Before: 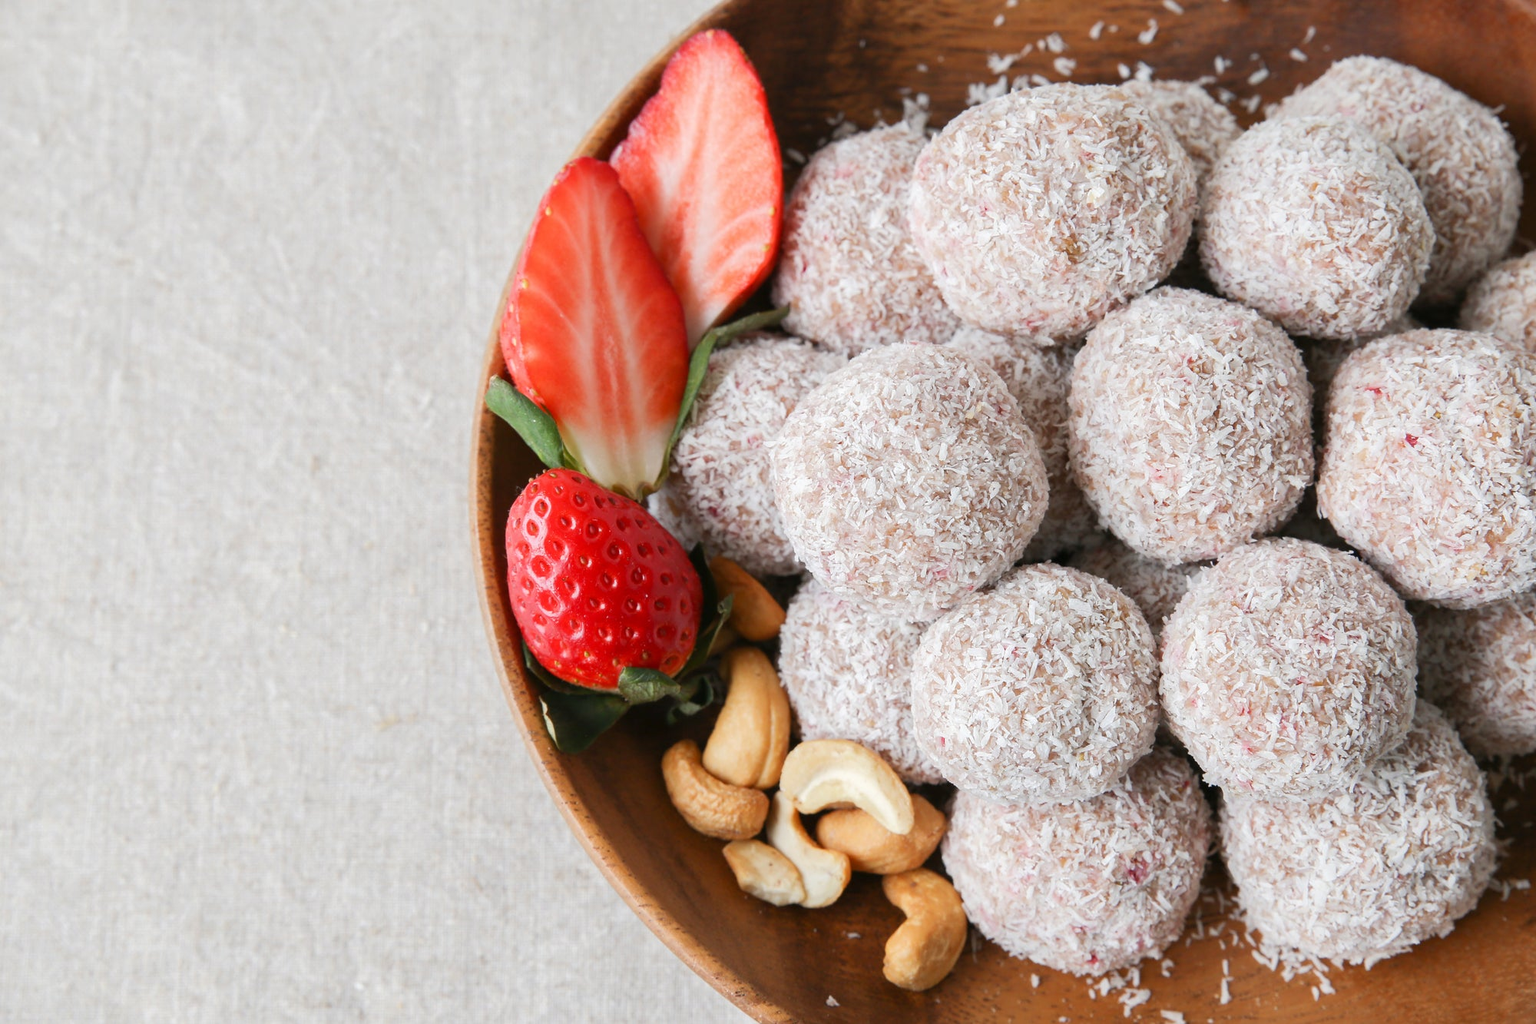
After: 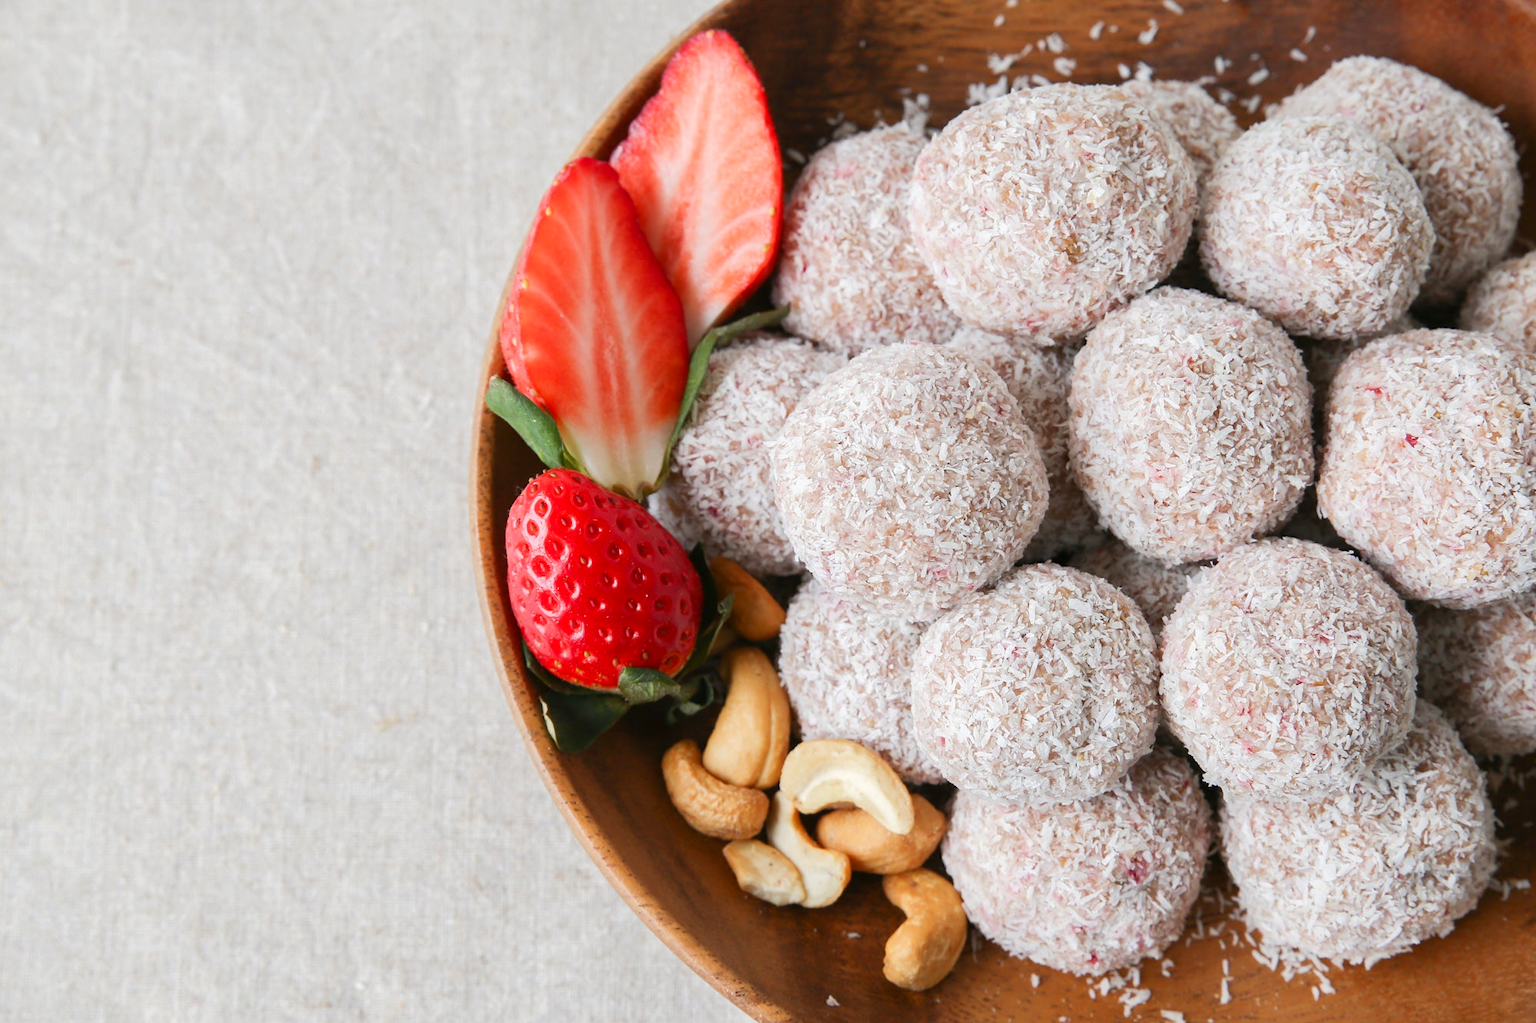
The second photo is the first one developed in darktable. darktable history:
contrast brightness saturation: contrast 0.04, saturation 0.07
levels: levels [0, 0.498, 1]
